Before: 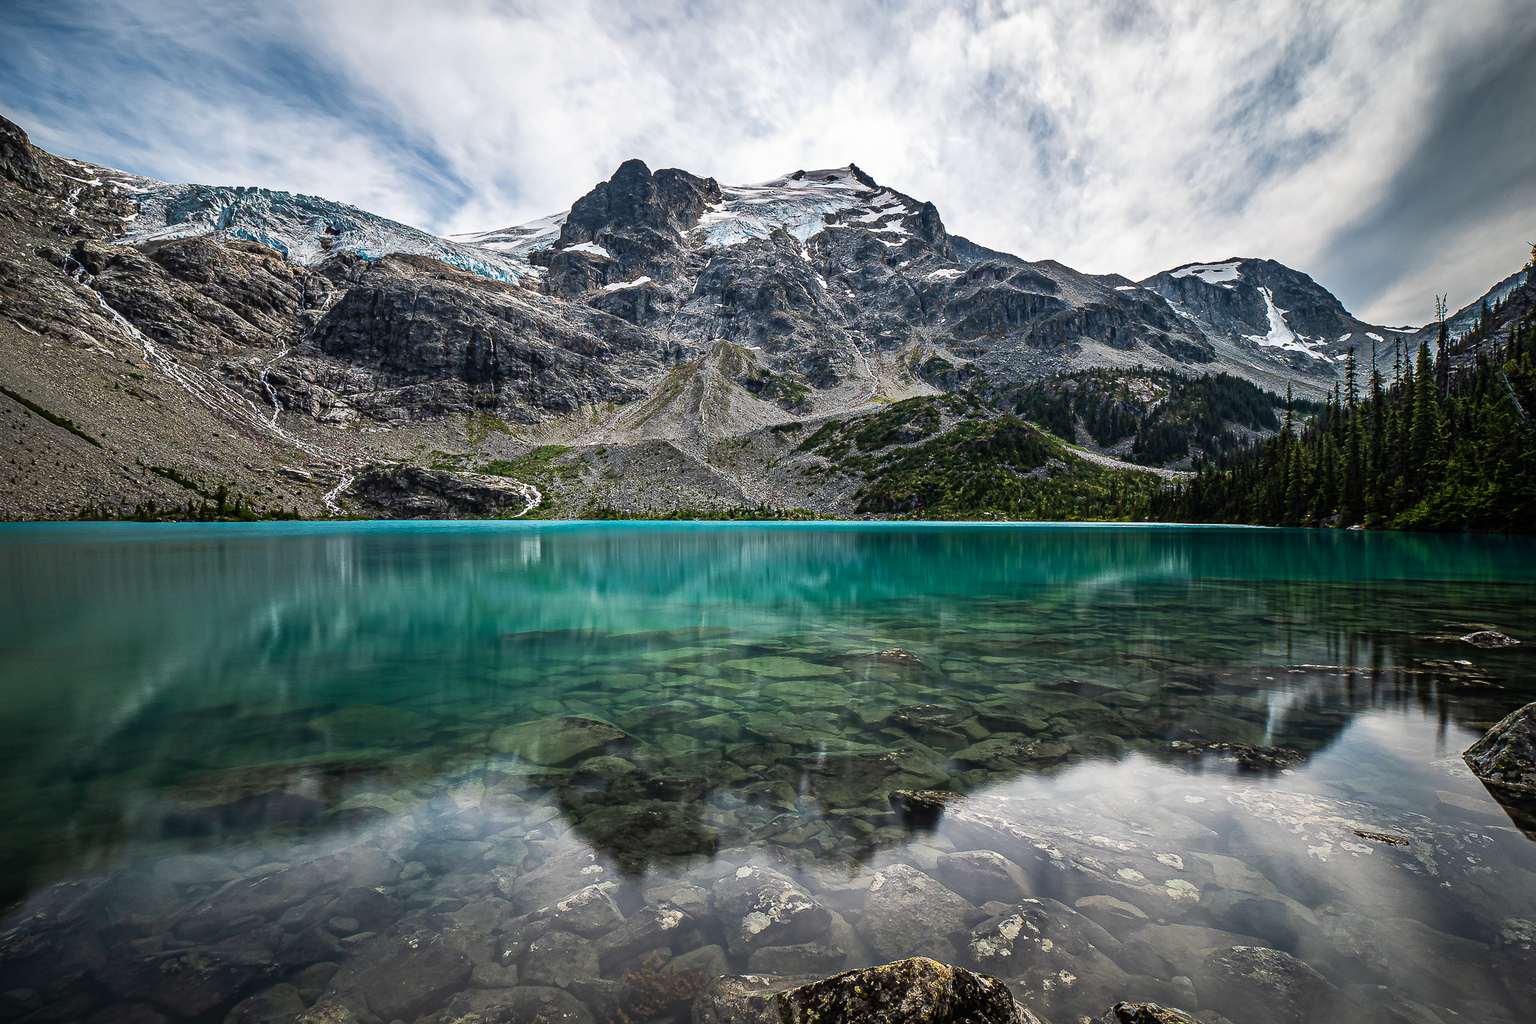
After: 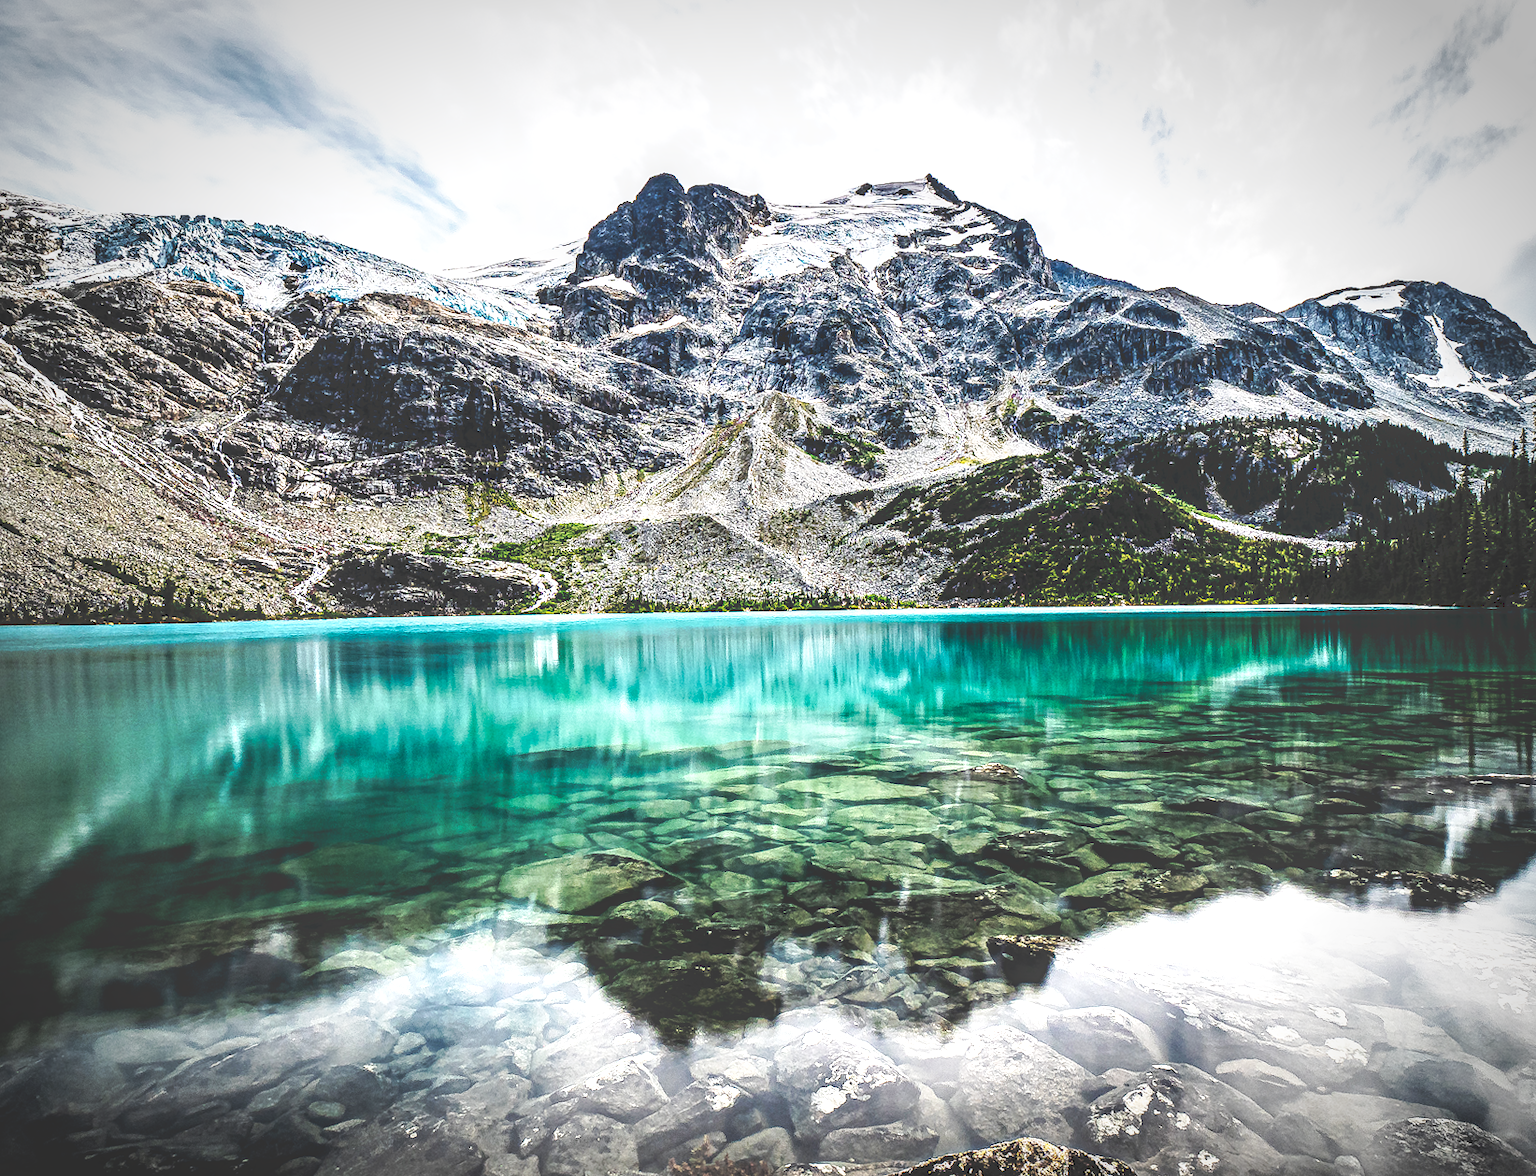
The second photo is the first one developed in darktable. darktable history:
local contrast: highlights 60%, shadows 60%, detail 160%
vignetting: automatic ratio true
crop and rotate: angle 1°, left 4.281%, top 0.642%, right 11.383%, bottom 2.486%
tone curve: curves: ch0 [(0, 0) (0.003, 0.279) (0.011, 0.287) (0.025, 0.295) (0.044, 0.304) (0.069, 0.316) (0.1, 0.319) (0.136, 0.316) (0.177, 0.32) (0.224, 0.359) (0.277, 0.421) (0.335, 0.511) (0.399, 0.639) (0.468, 0.734) (0.543, 0.827) (0.623, 0.89) (0.709, 0.944) (0.801, 0.965) (0.898, 0.968) (1, 1)], preserve colors none
